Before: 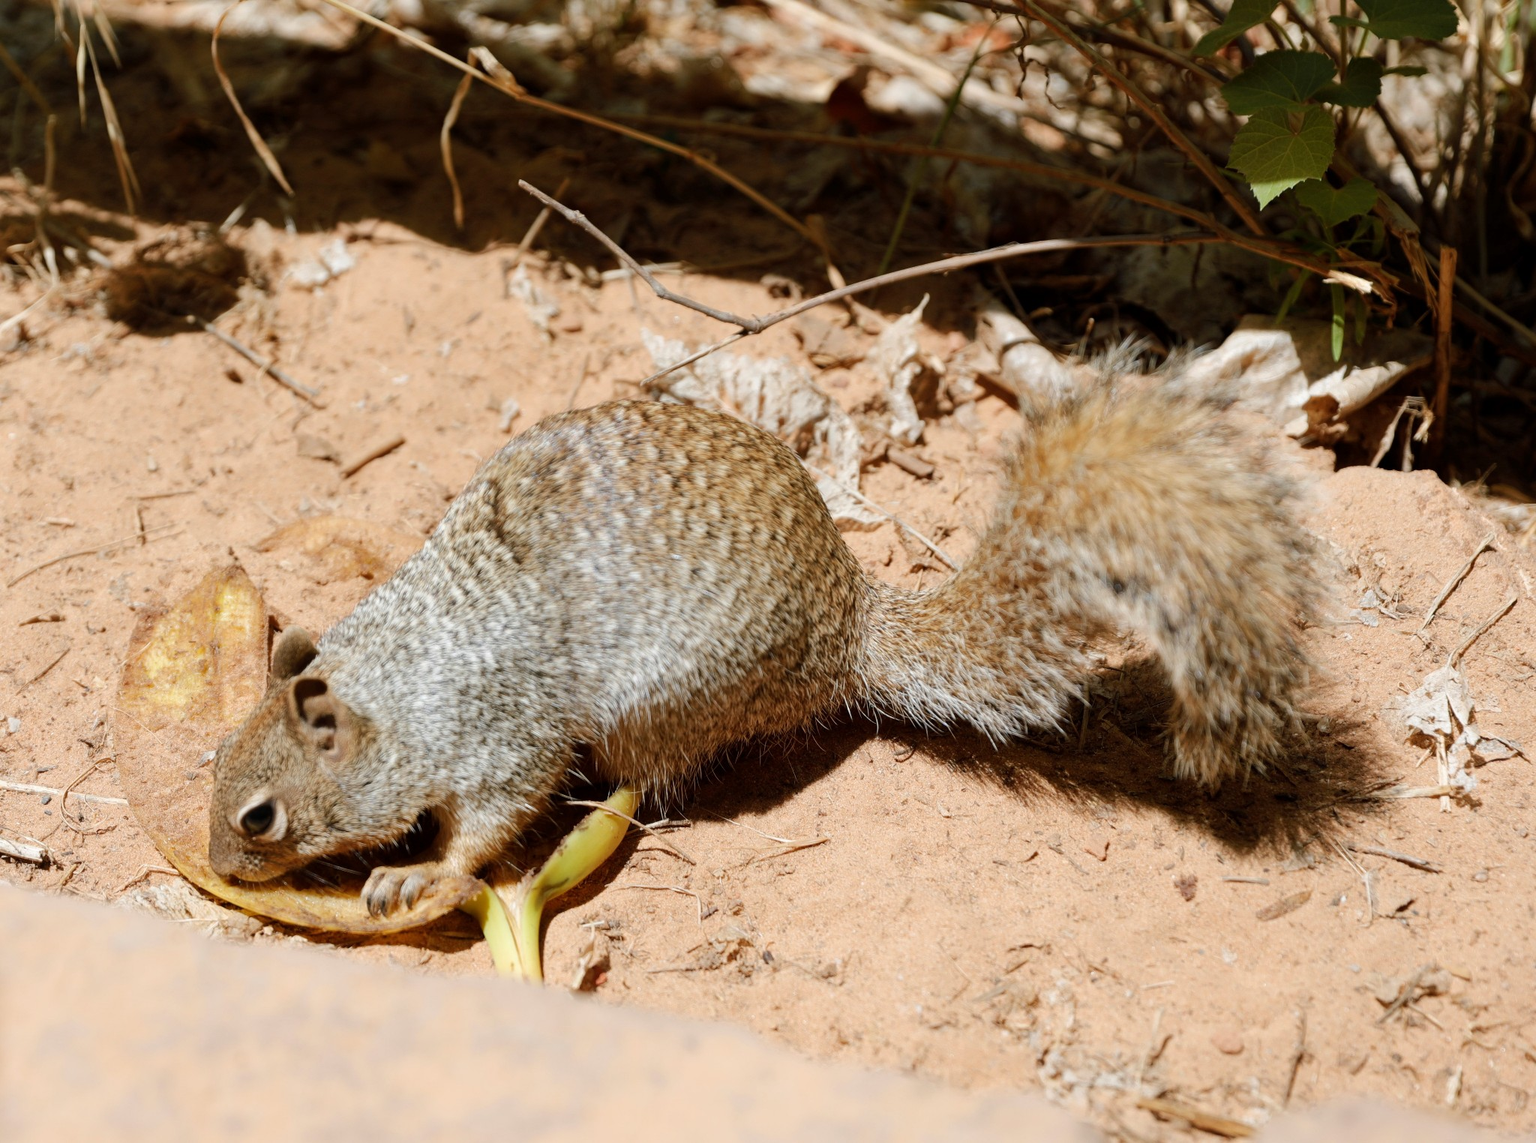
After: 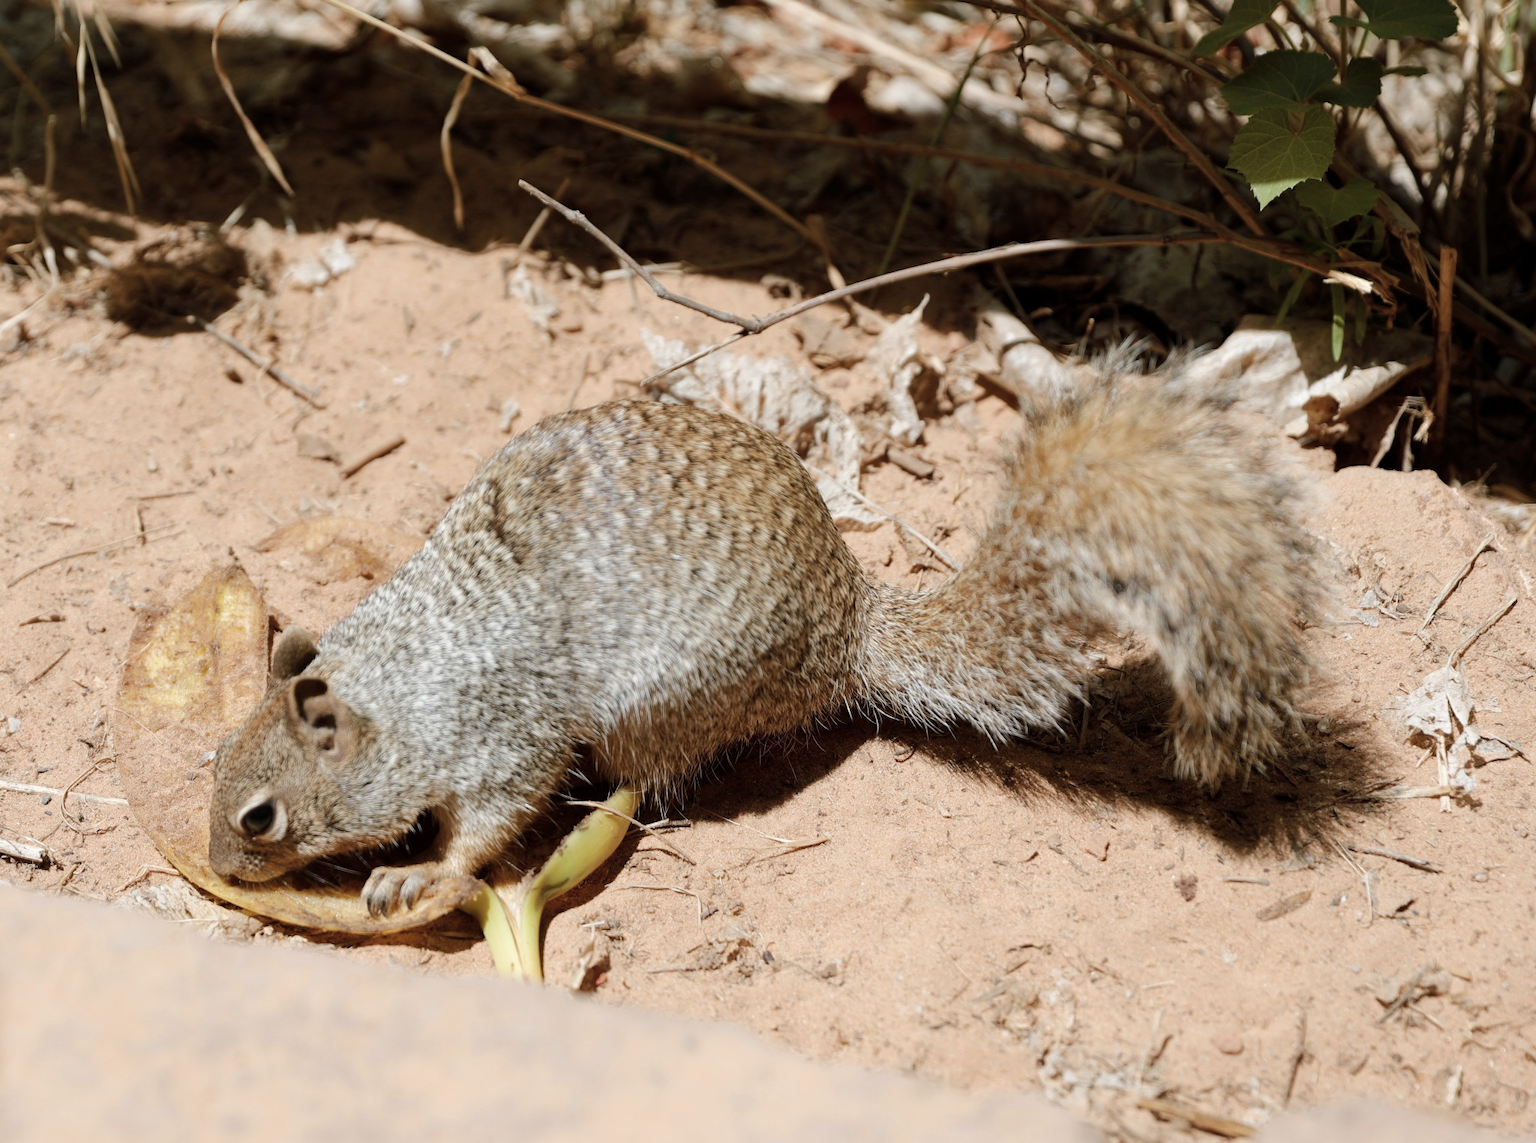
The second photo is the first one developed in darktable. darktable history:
color correction: highlights b* 0.047, saturation 0.77
